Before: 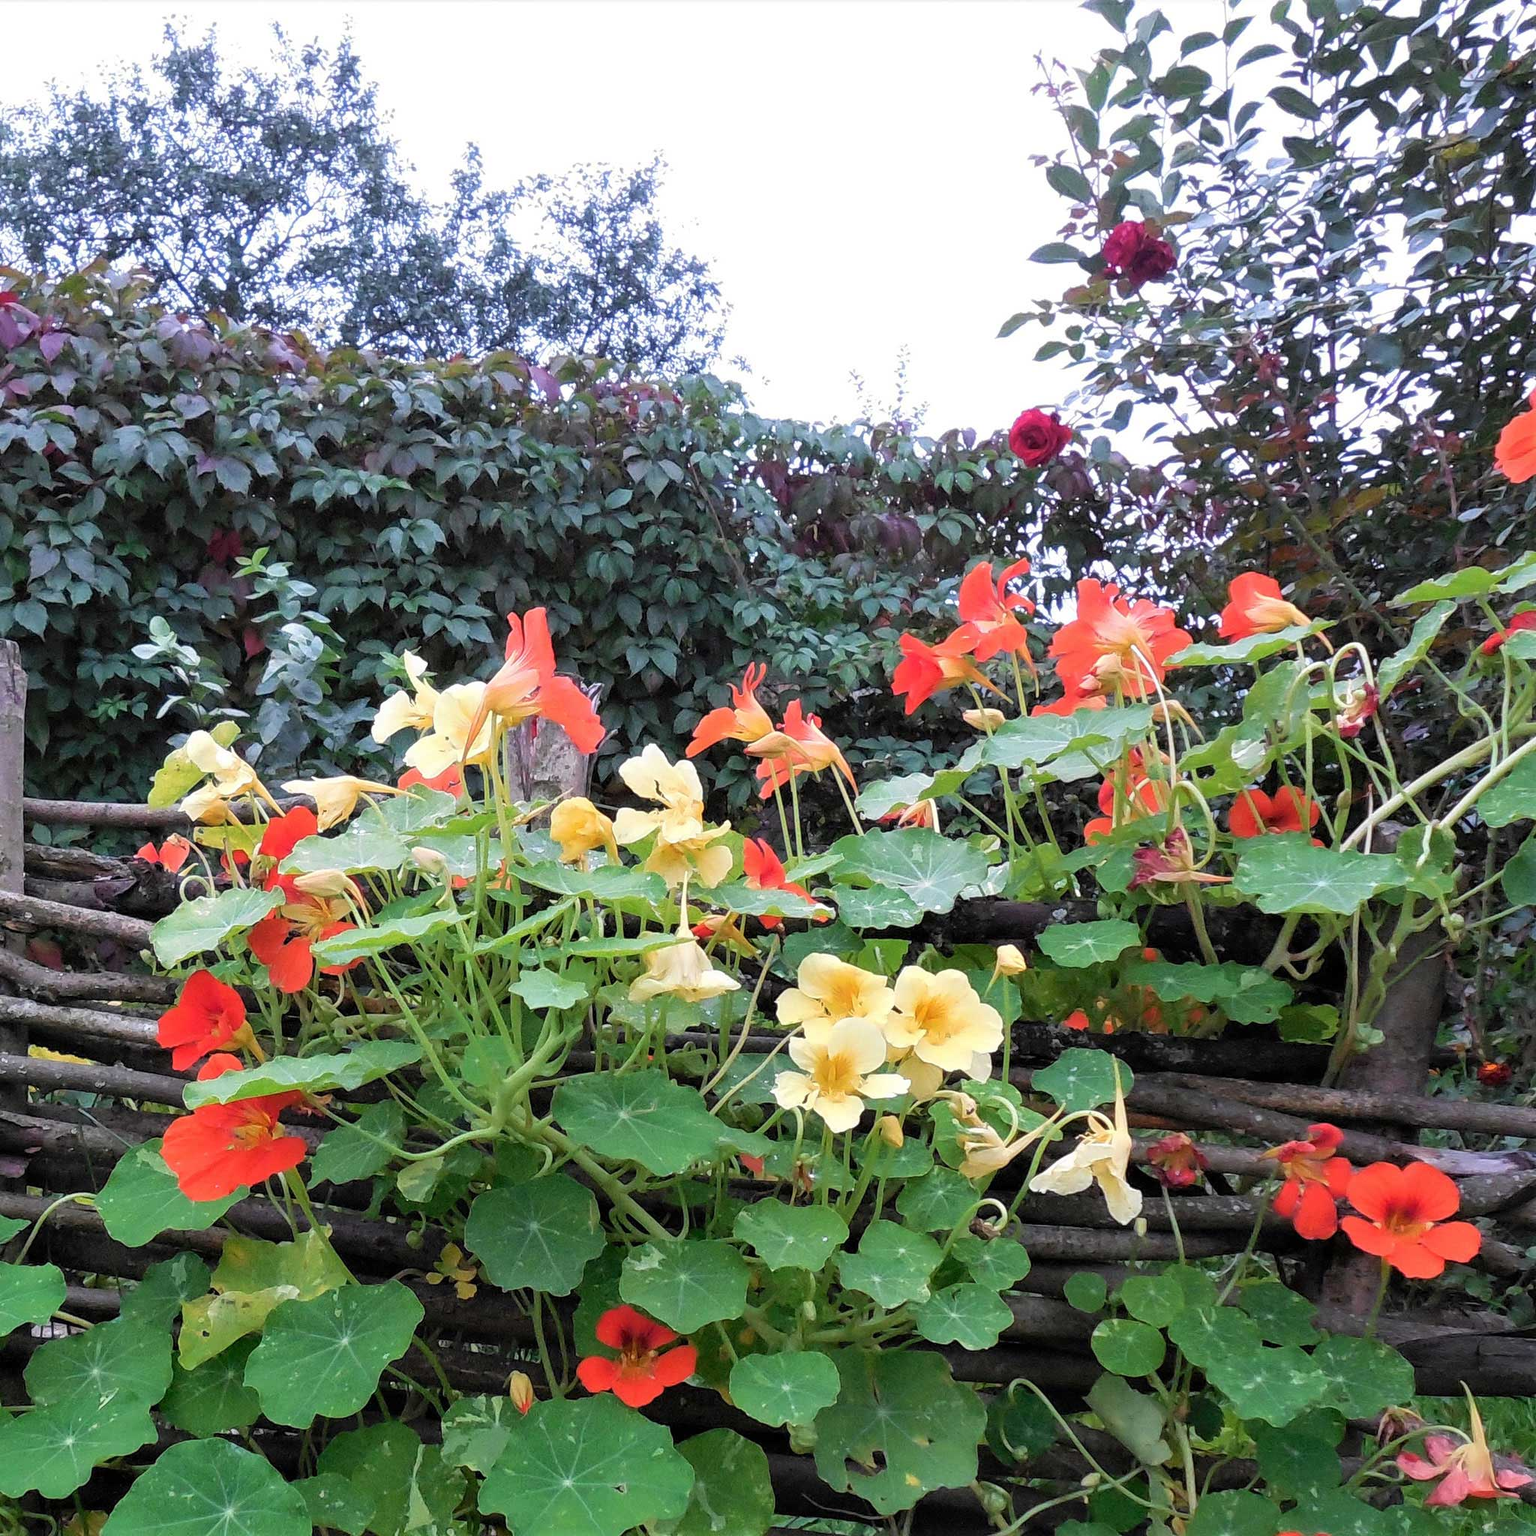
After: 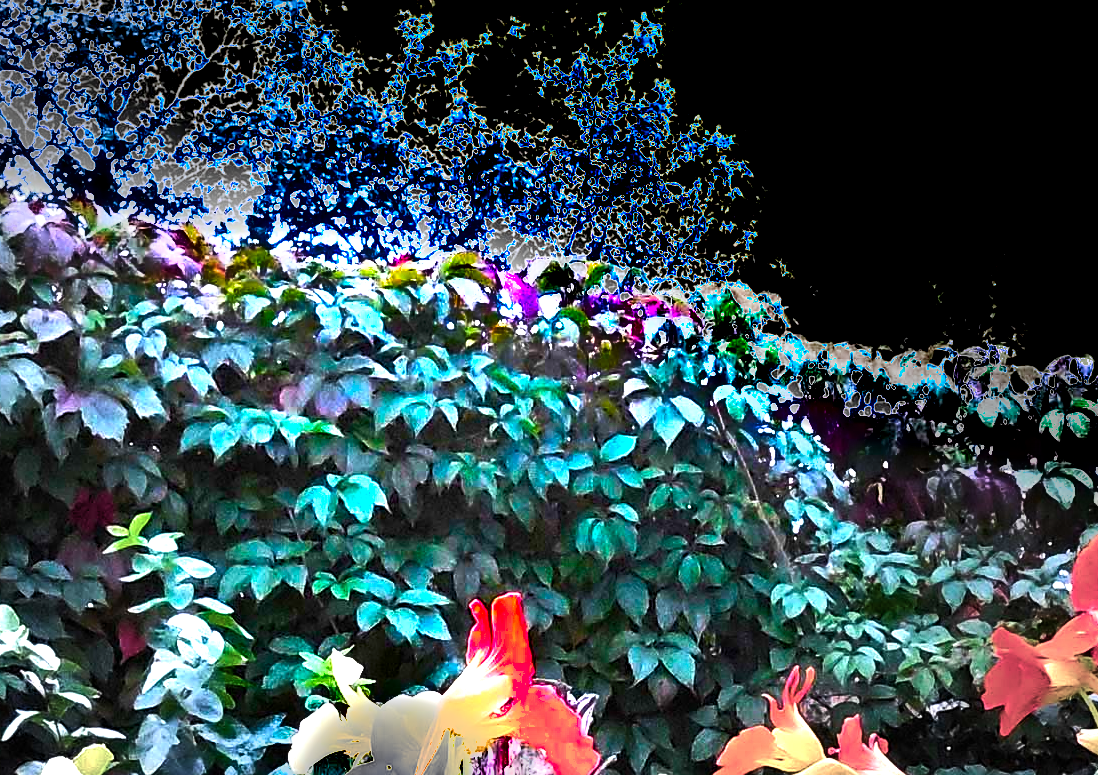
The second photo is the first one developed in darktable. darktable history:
crop: left 10.121%, top 10.631%, right 36.218%, bottom 51.526%
color balance rgb: linear chroma grading › global chroma 20%, perceptual saturation grading › global saturation 65%, perceptual saturation grading › highlights 60%, perceptual saturation grading › mid-tones 50%, perceptual saturation grading › shadows 50%, perceptual brilliance grading › global brilliance 30%, perceptual brilliance grading › highlights 50%, perceptual brilliance grading › mid-tones 50%, perceptual brilliance grading › shadows -22%, global vibrance 20%
shadows and highlights: soften with gaussian
sharpen: amount 0.2
haze removal: compatibility mode true, adaptive false
vignetting: fall-off start 33.76%, fall-off radius 64.94%, brightness -0.575, center (-0.12, -0.002), width/height ratio 0.959
